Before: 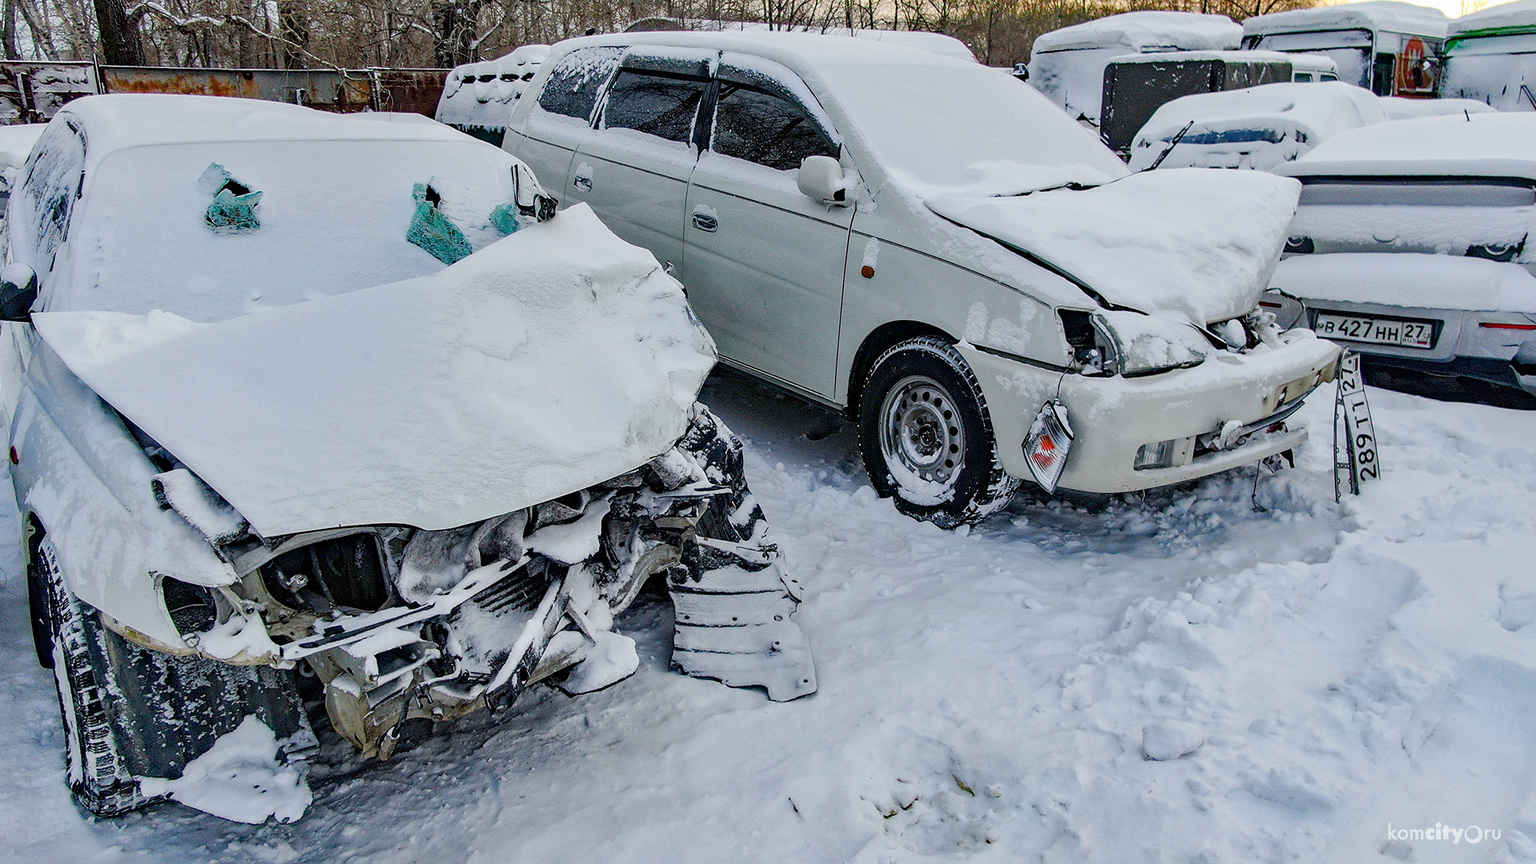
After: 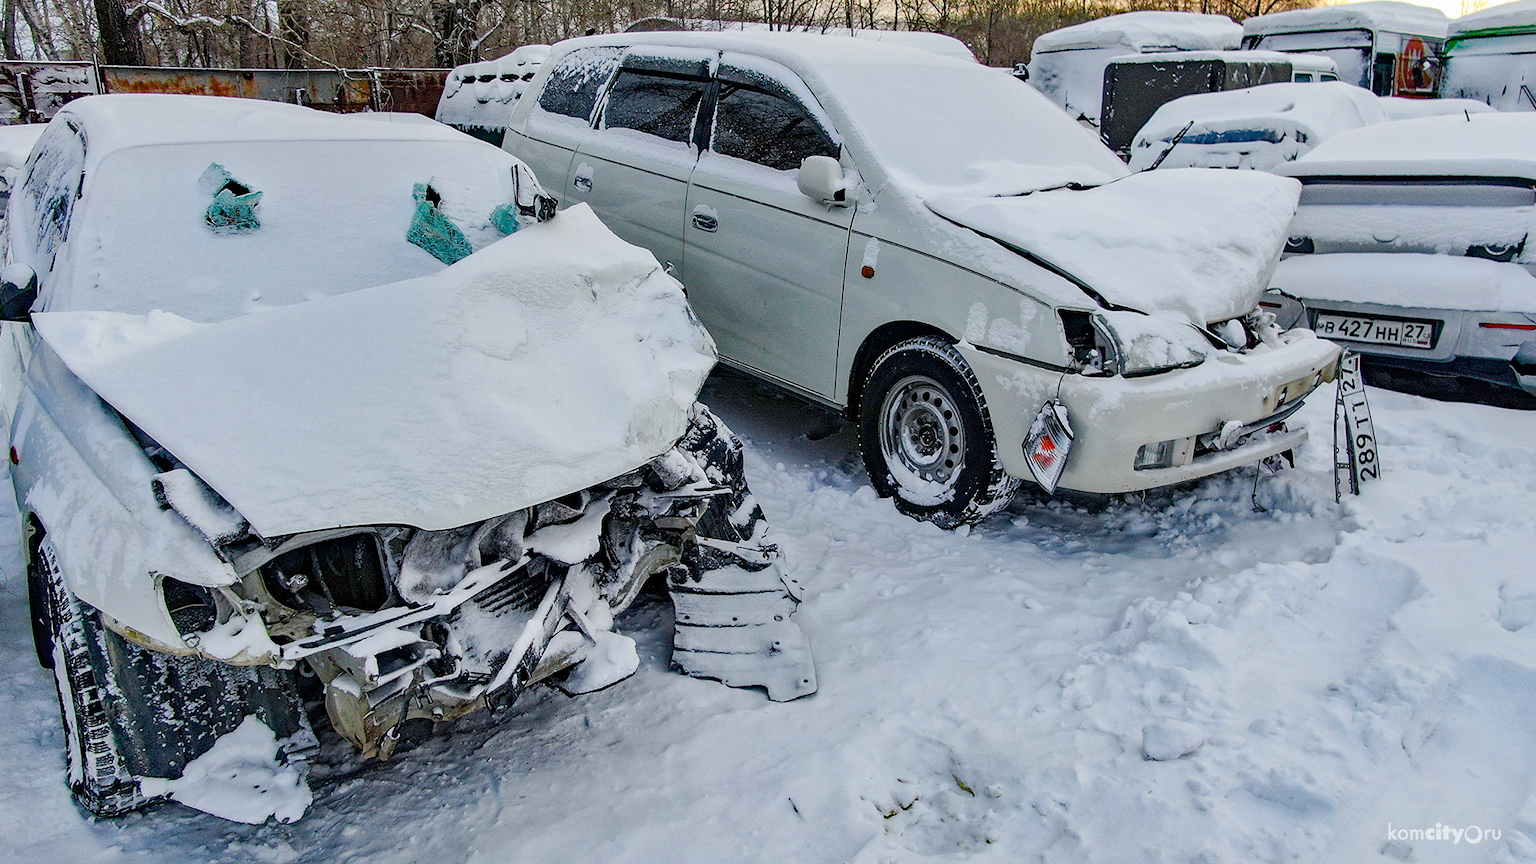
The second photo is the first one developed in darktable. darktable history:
contrast brightness saturation: contrast 0.042, saturation 0.067
